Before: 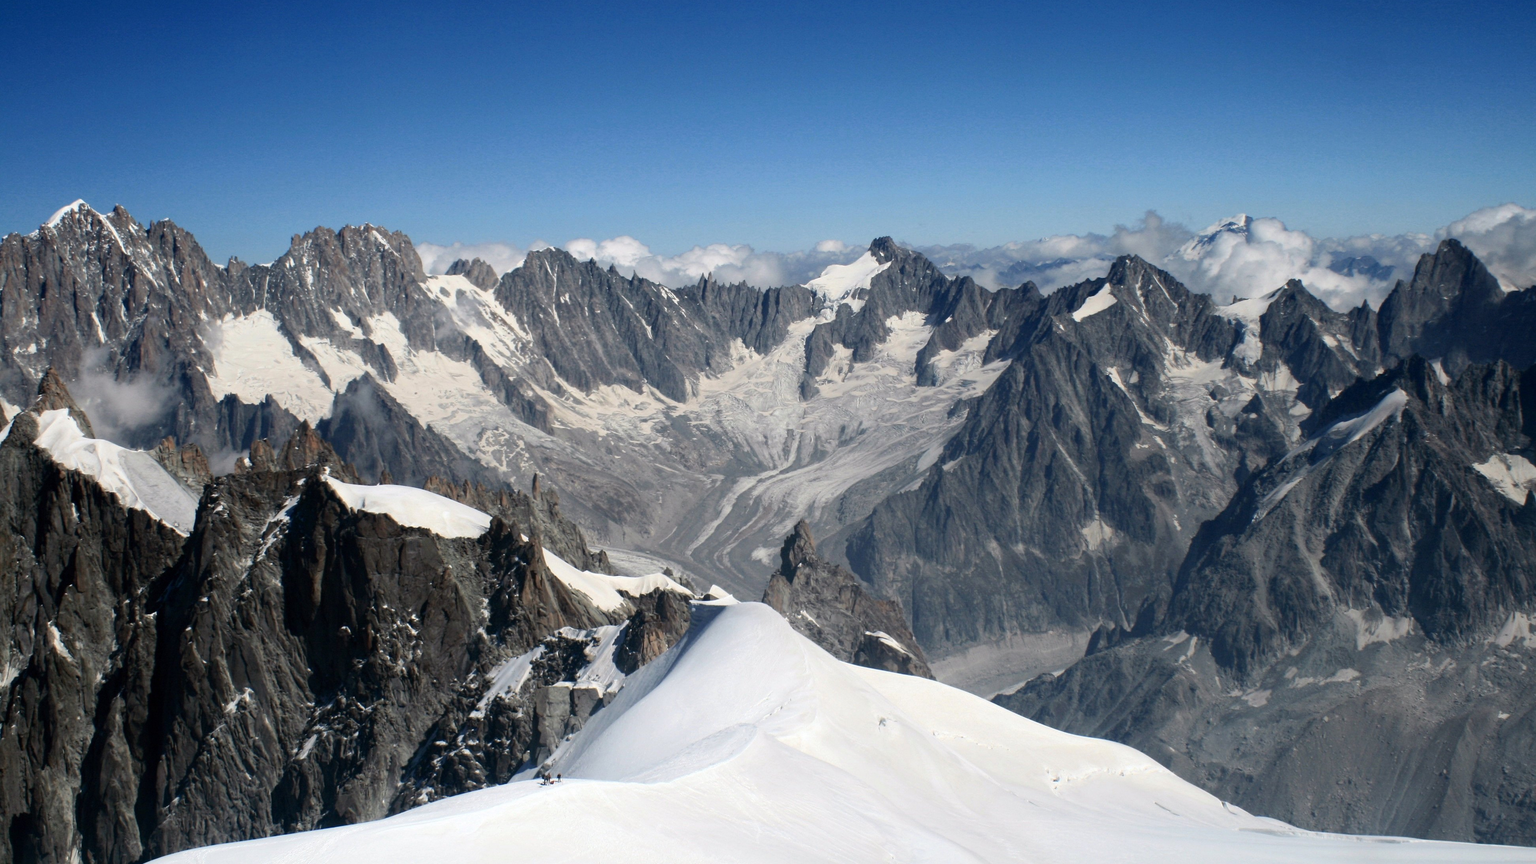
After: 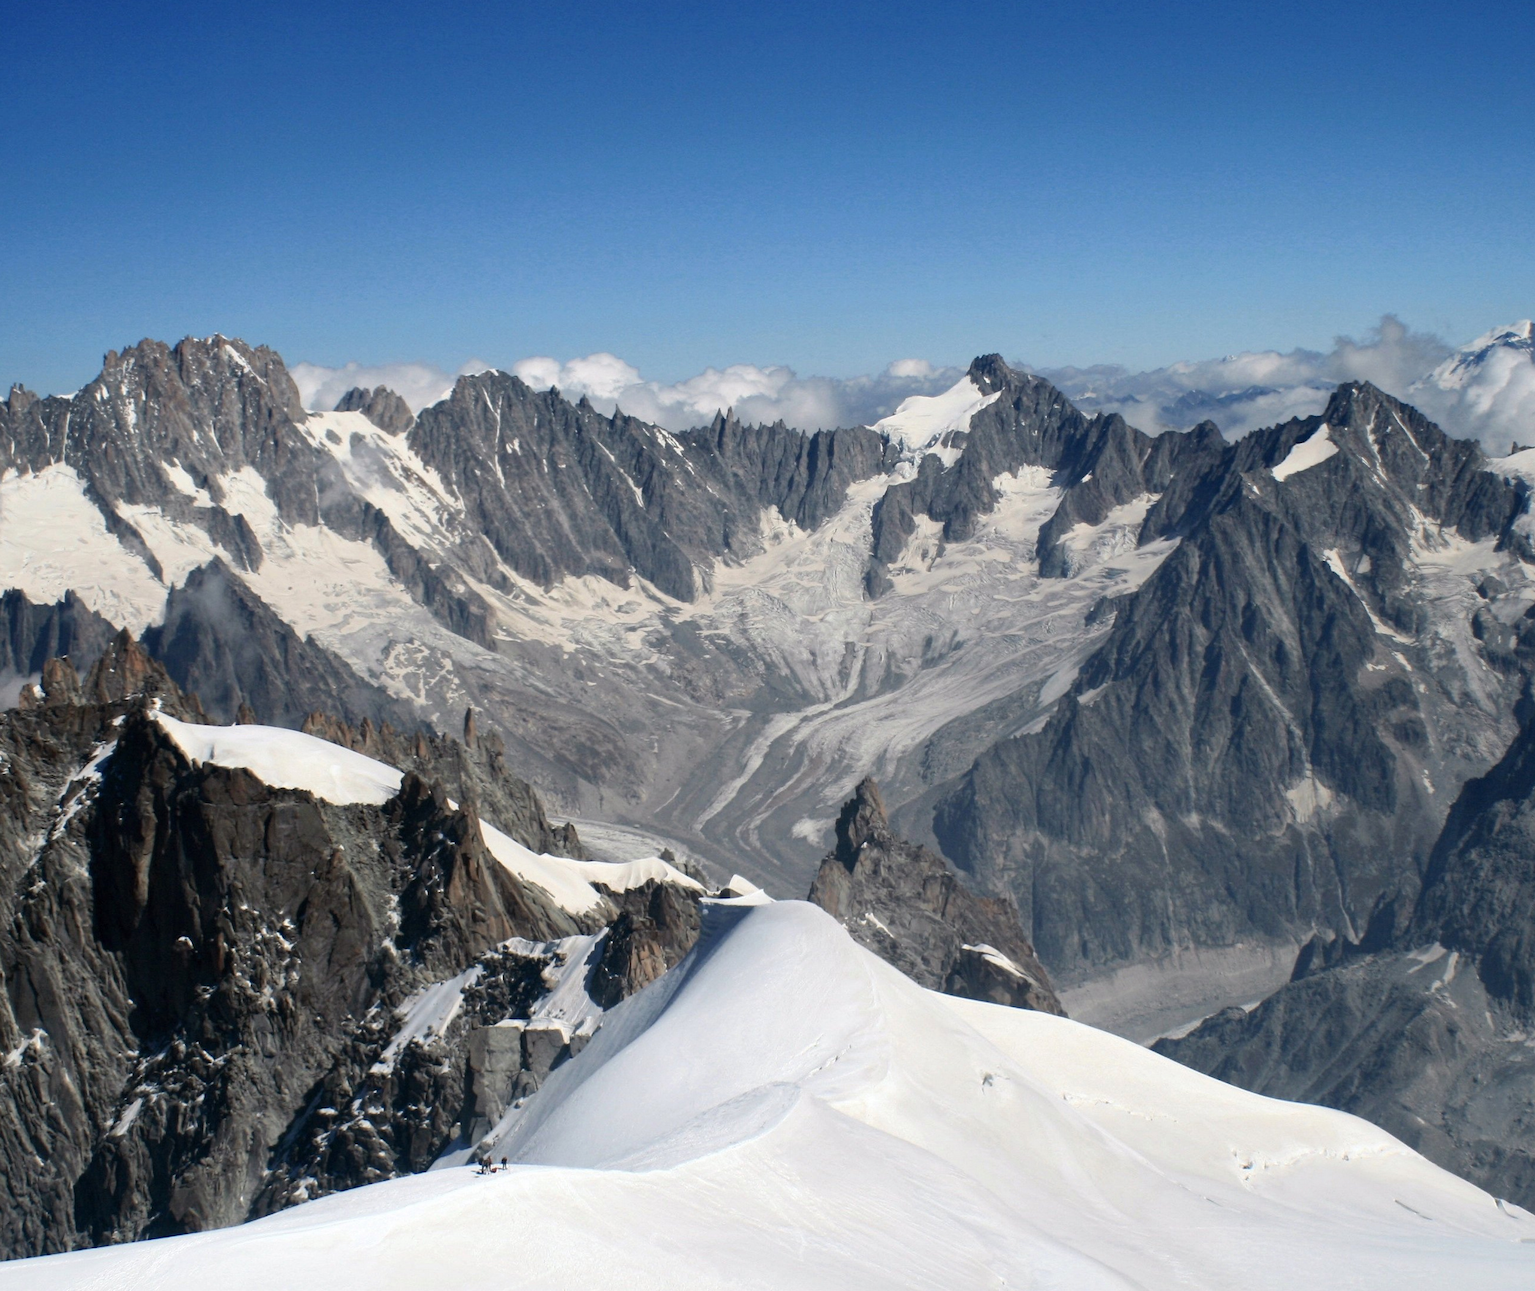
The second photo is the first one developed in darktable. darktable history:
shadows and highlights: shadows 36.21, highlights -27.89, soften with gaussian
crop and rotate: left 14.475%, right 18.646%
